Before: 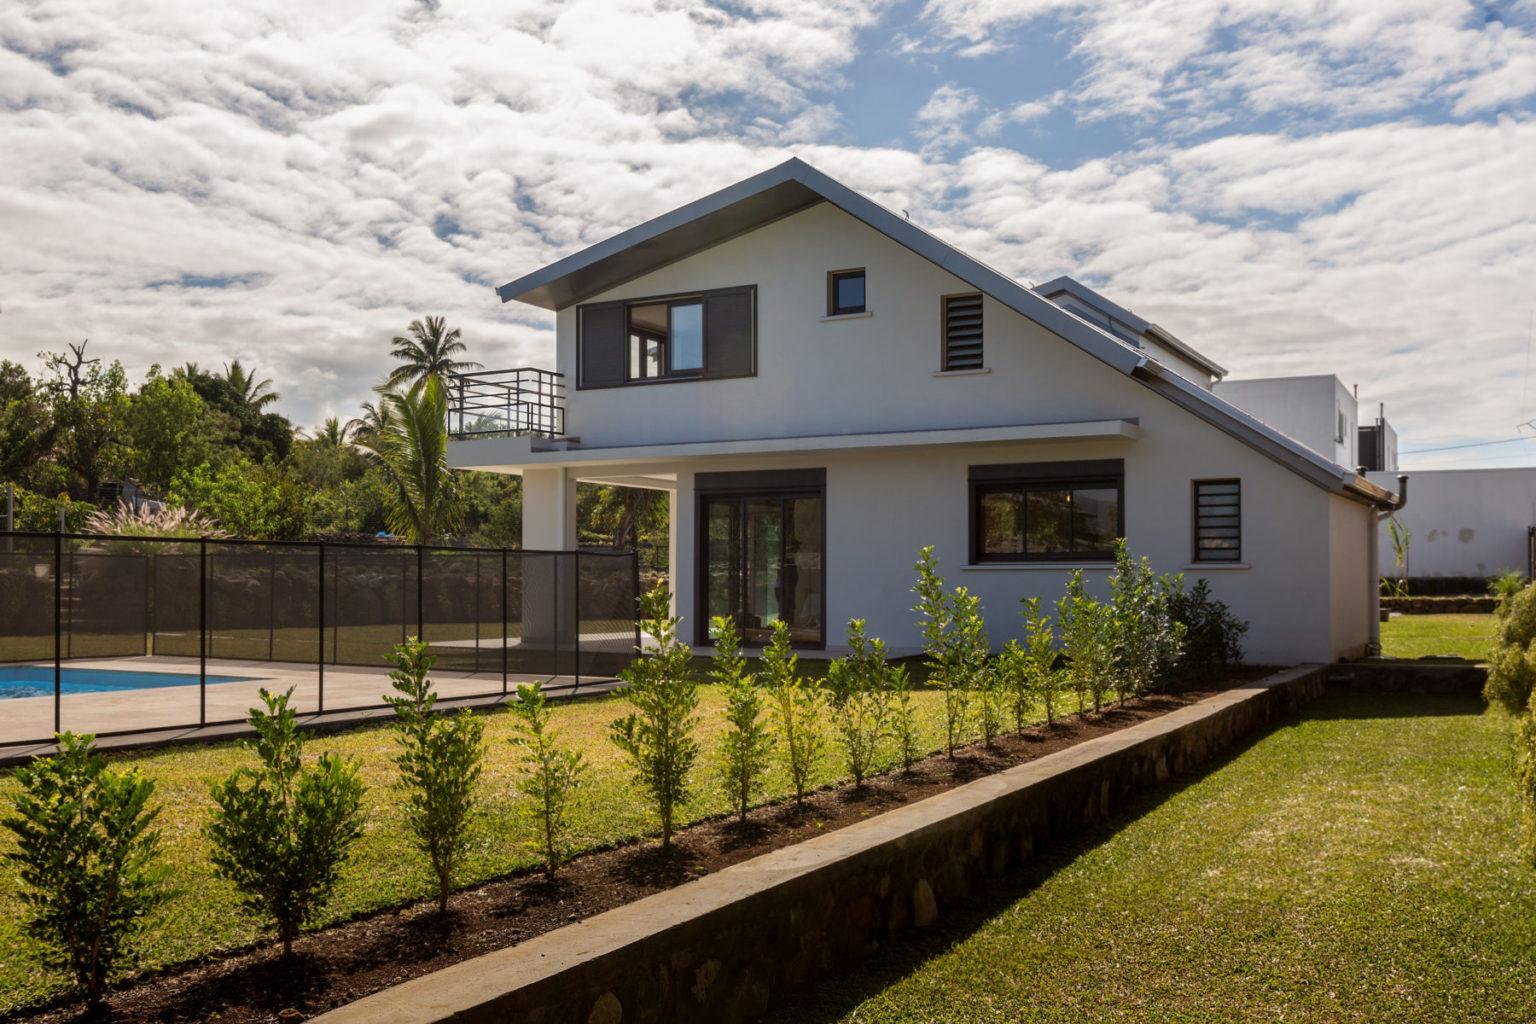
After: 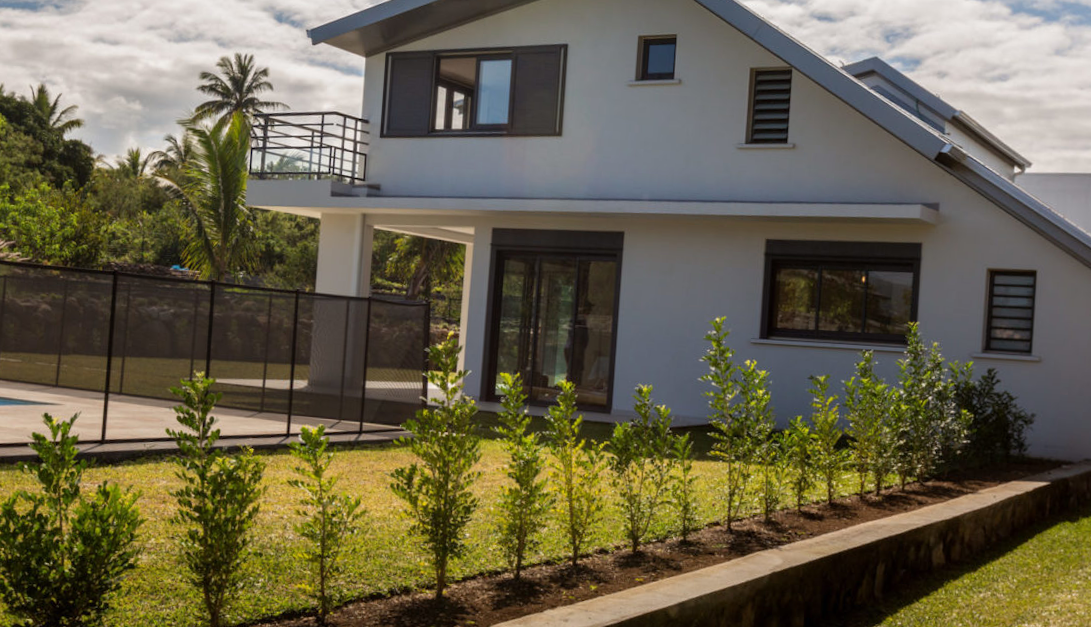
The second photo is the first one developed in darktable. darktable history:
crop and rotate: angle -3.93°, left 9.731%, top 20.769%, right 12.07%, bottom 11.818%
